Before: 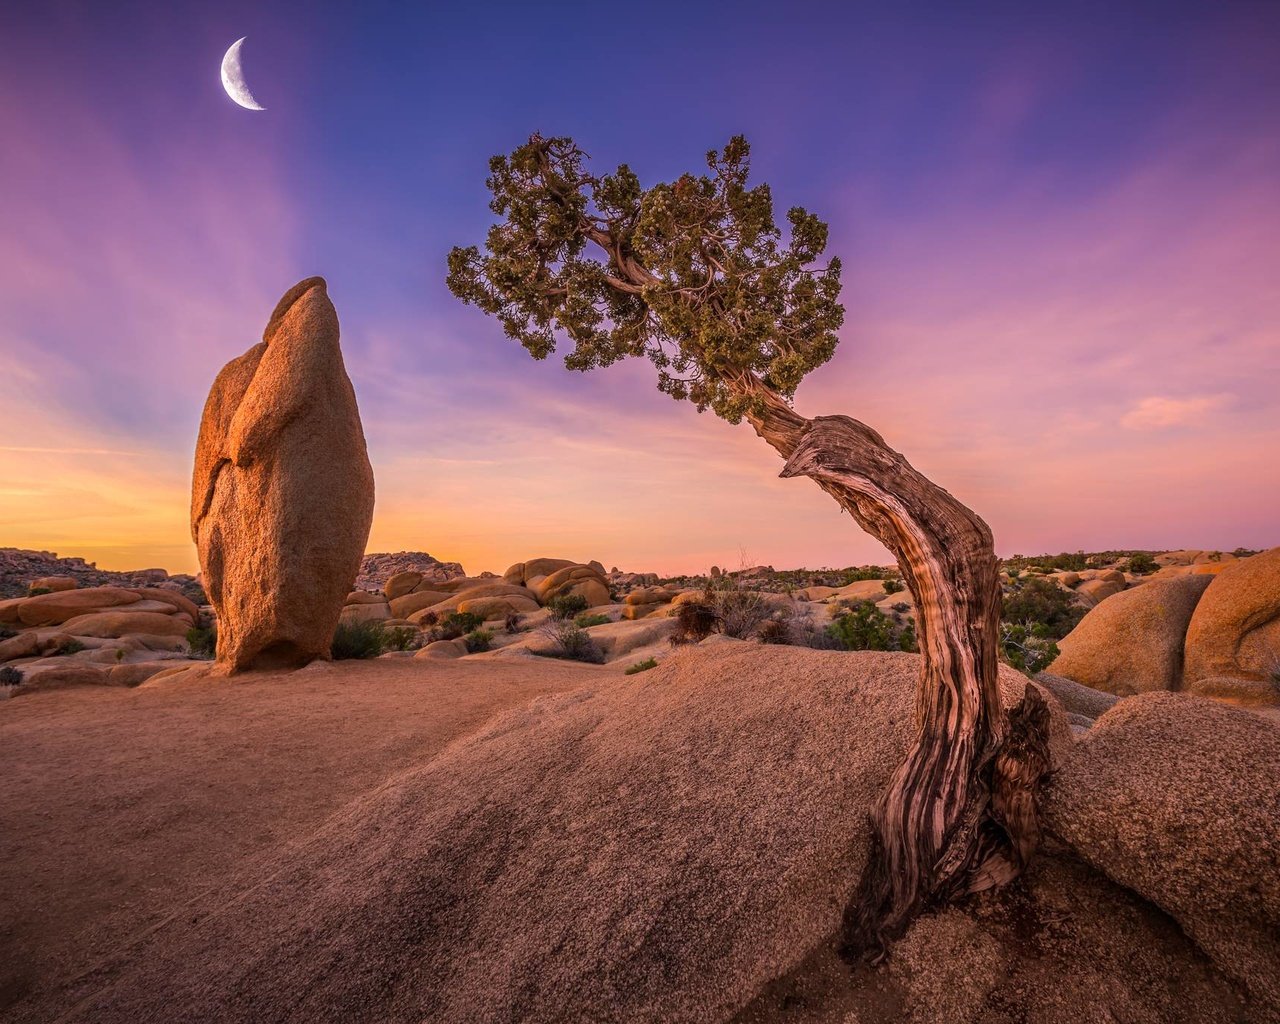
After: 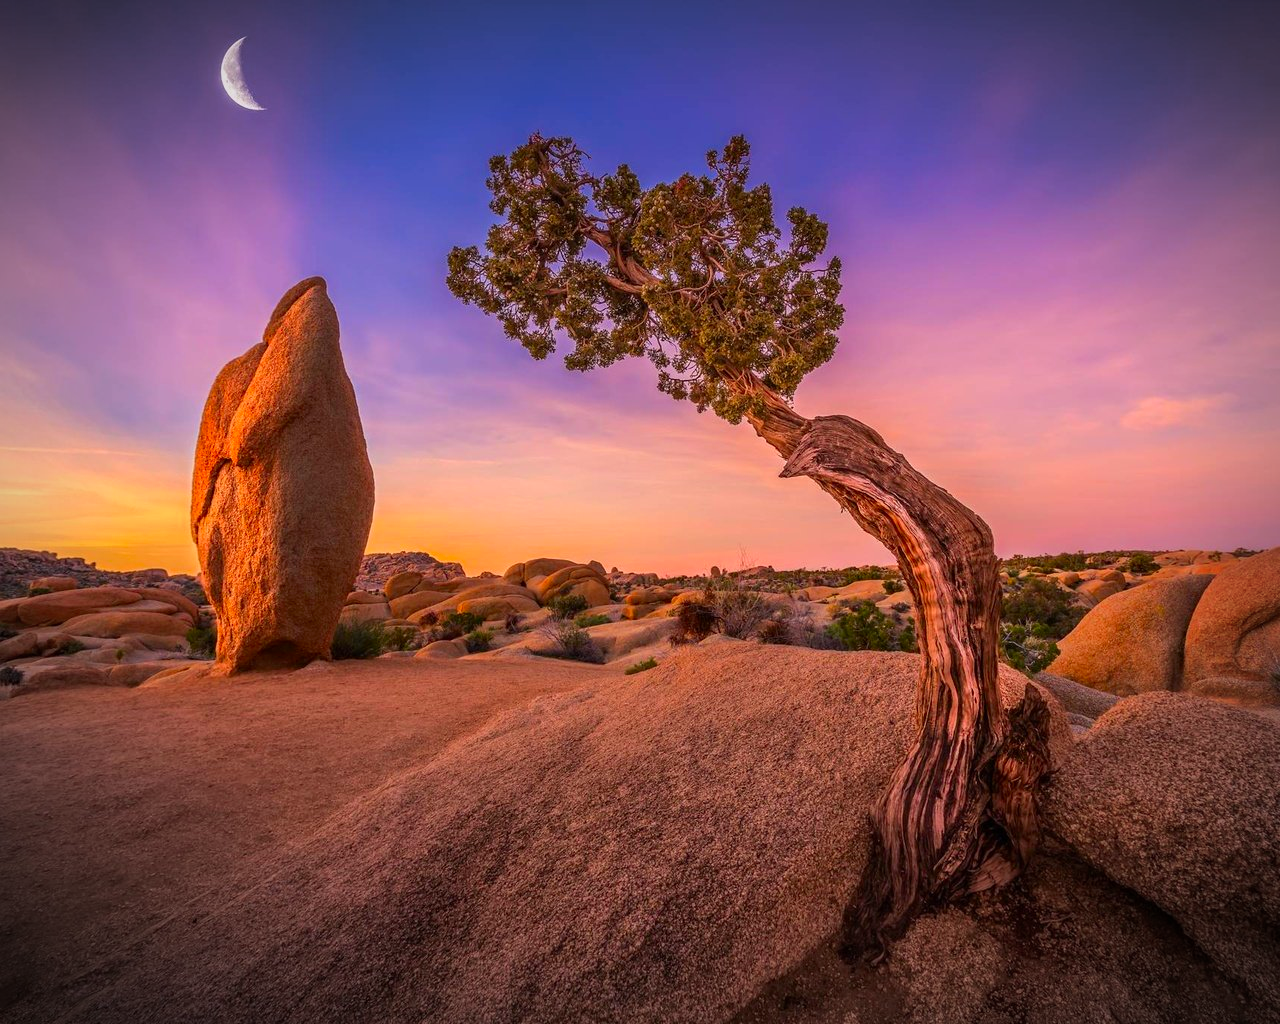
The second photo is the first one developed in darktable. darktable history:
color correction: highlights b* 0.044, saturation 1.34
vignetting: automatic ratio true, unbound false
